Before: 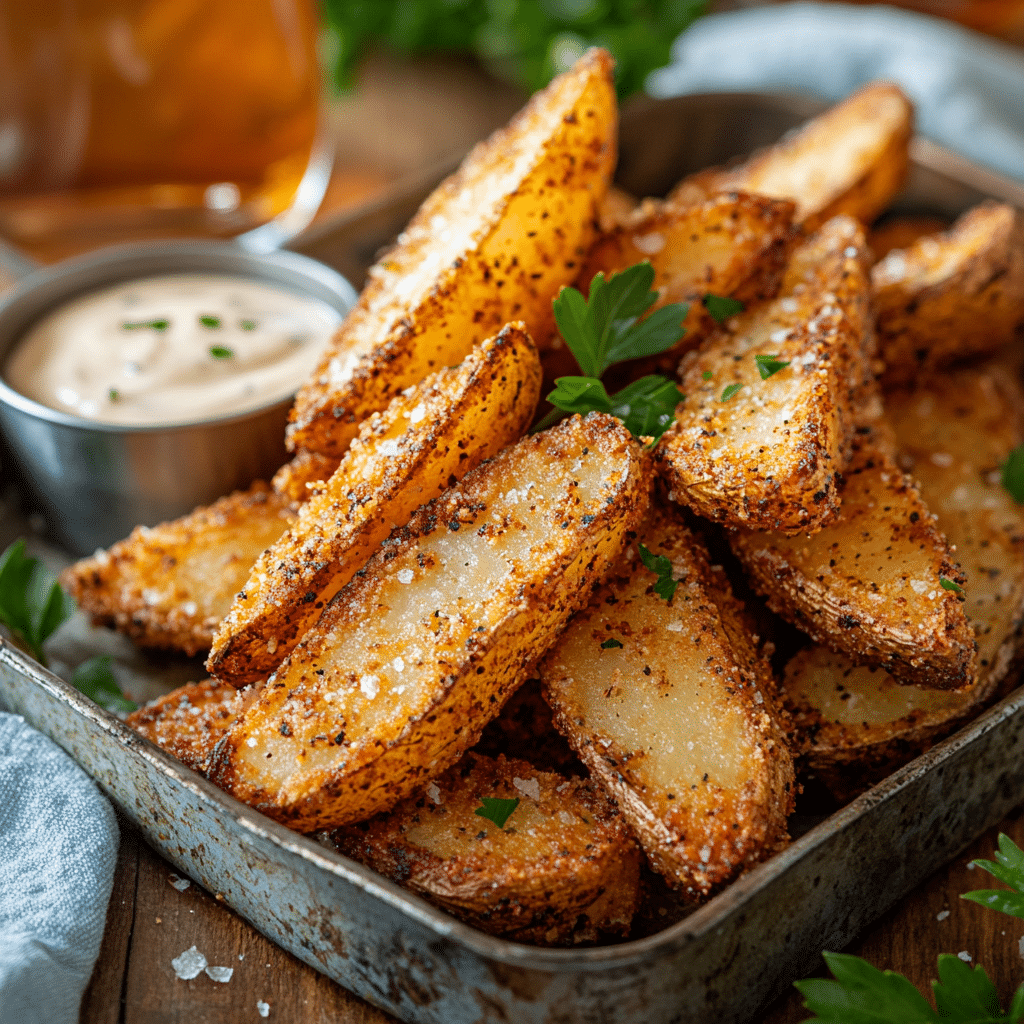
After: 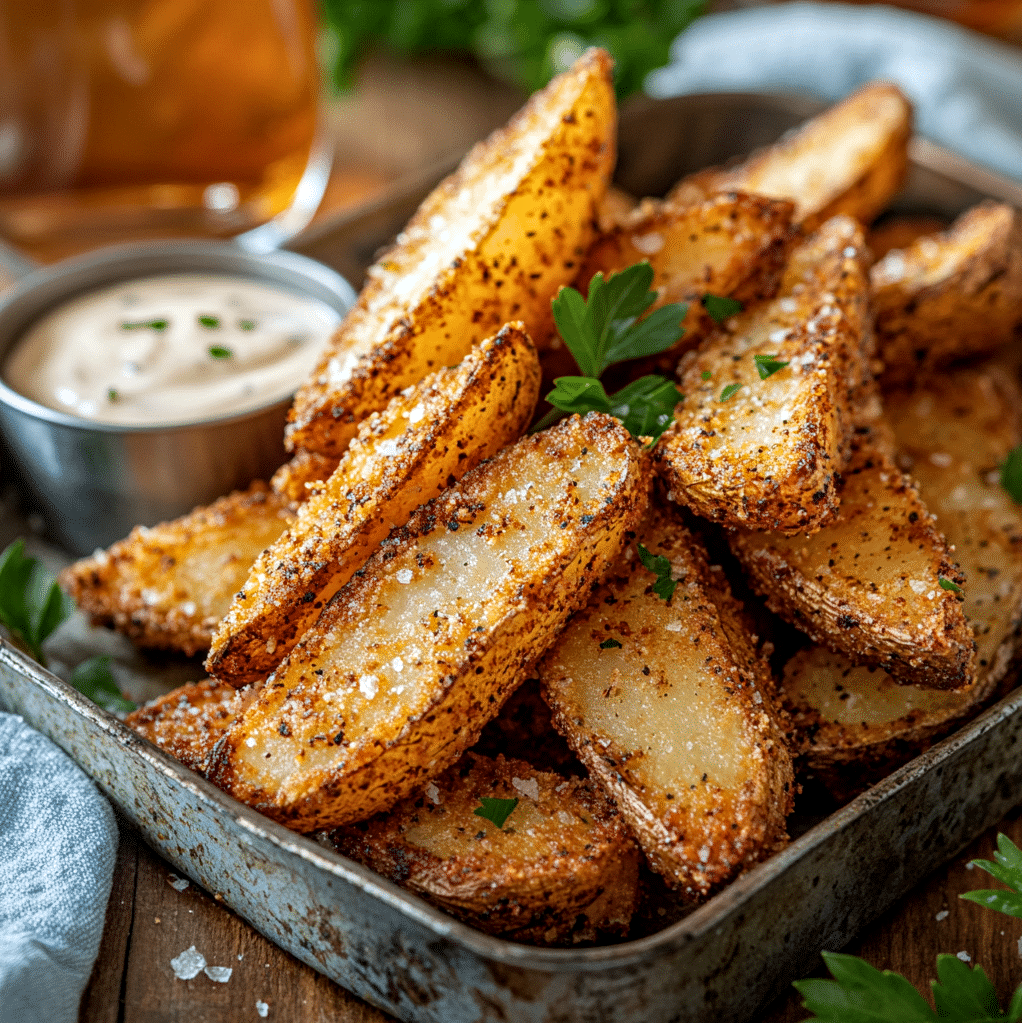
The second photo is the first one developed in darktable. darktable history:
white balance: red 0.982, blue 1.018
local contrast: on, module defaults
crop and rotate: left 0.126%
